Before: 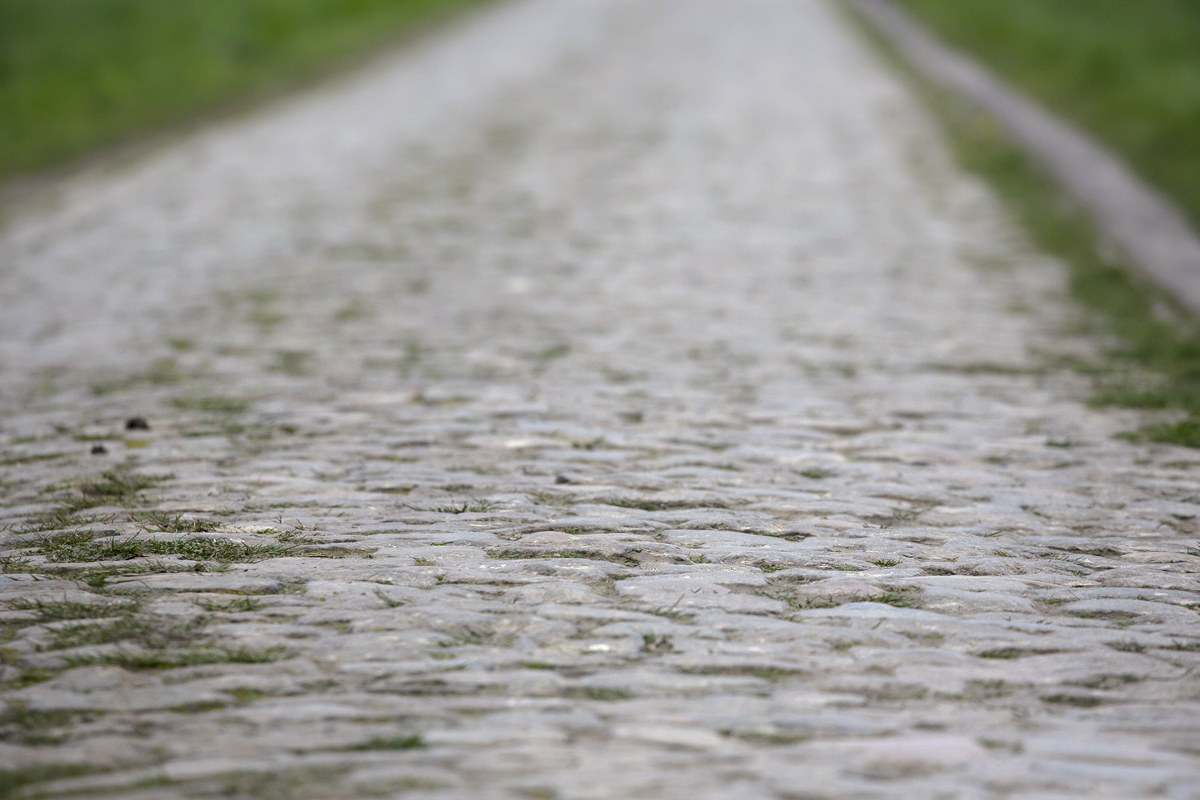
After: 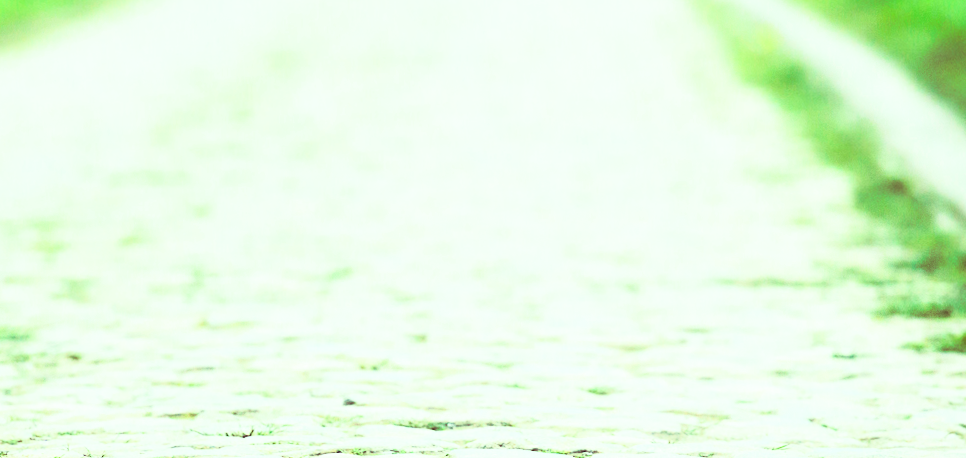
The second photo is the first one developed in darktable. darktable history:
crop: left 18.38%, top 11.092%, right 2.134%, bottom 33.217%
exposure: black level correction 0, exposure 1.2 EV, compensate highlight preservation false
color correction: highlights a* -20.08, highlights b* 9.8, shadows a* -20.4, shadows b* -10.76
split-toning: on, module defaults
rgb curve: curves: ch0 [(0, 0) (0.21, 0.15) (0.24, 0.21) (0.5, 0.75) (0.75, 0.96) (0.89, 0.99) (1, 1)]; ch1 [(0, 0.02) (0.21, 0.13) (0.25, 0.2) (0.5, 0.67) (0.75, 0.9) (0.89, 0.97) (1, 1)]; ch2 [(0, 0.02) (0.21, 0.13) (0.25, 0.2) (0.5, 0.67) (0.75, 0.9) (0.89, 0.97) (1, 1)], compensate middle gray true
rotate and perspective: rotation -1.17°, automatic cropping off
local contrast: mode bilateral grid, contrast 20, coarseness 50, detail 120%, midtone range 0.2
